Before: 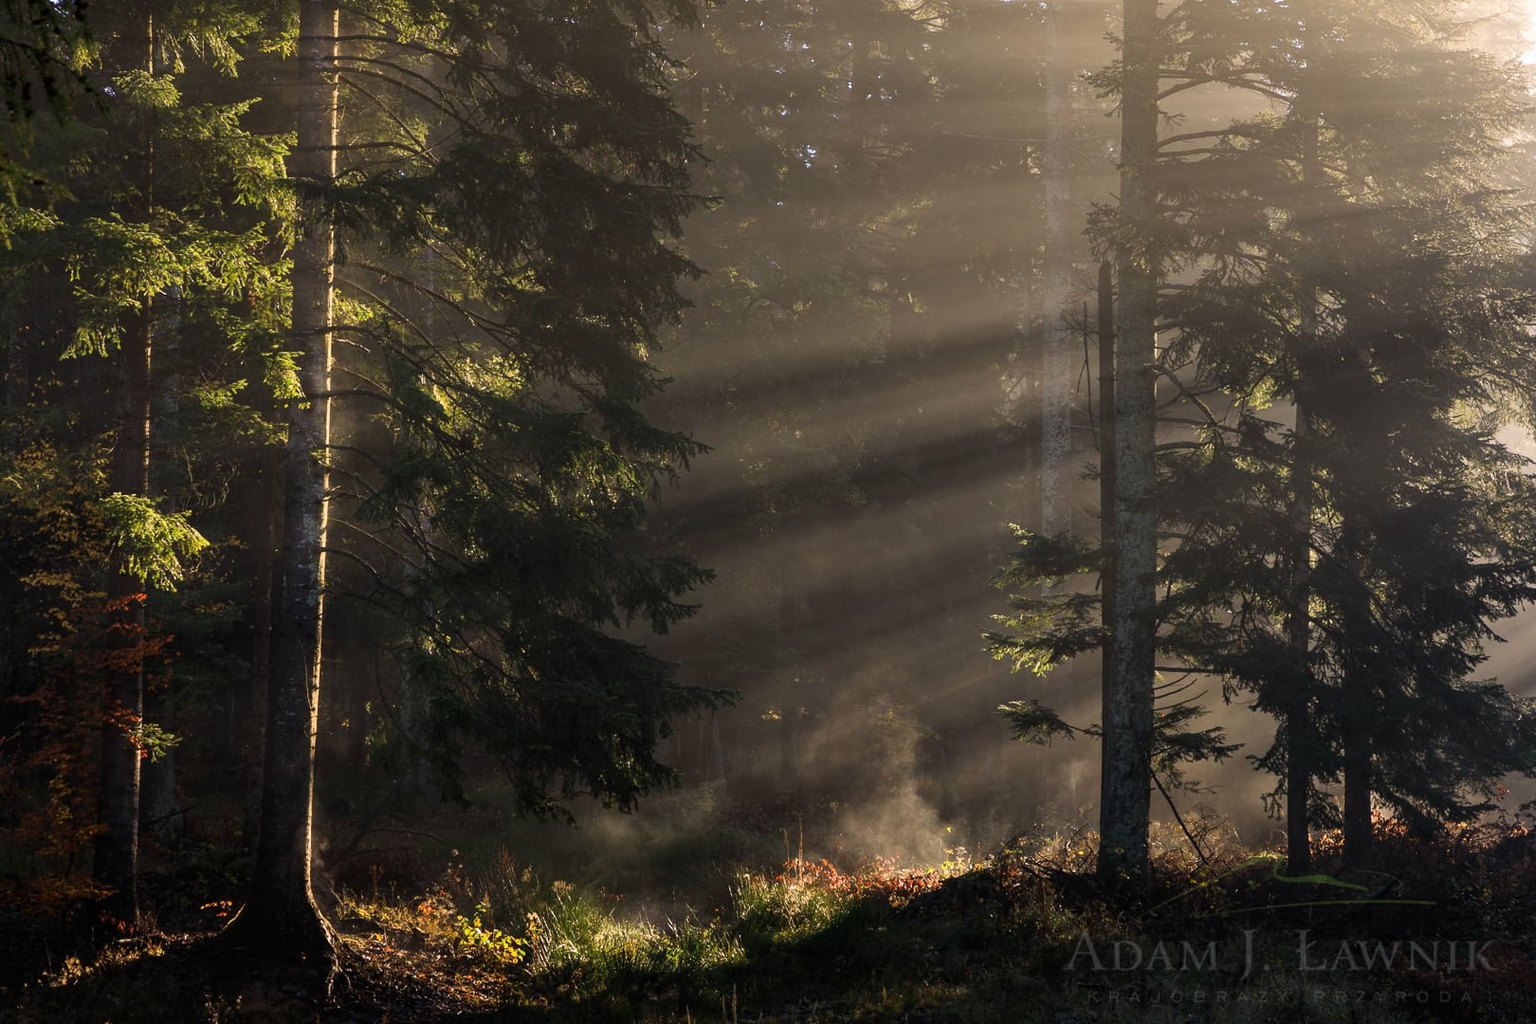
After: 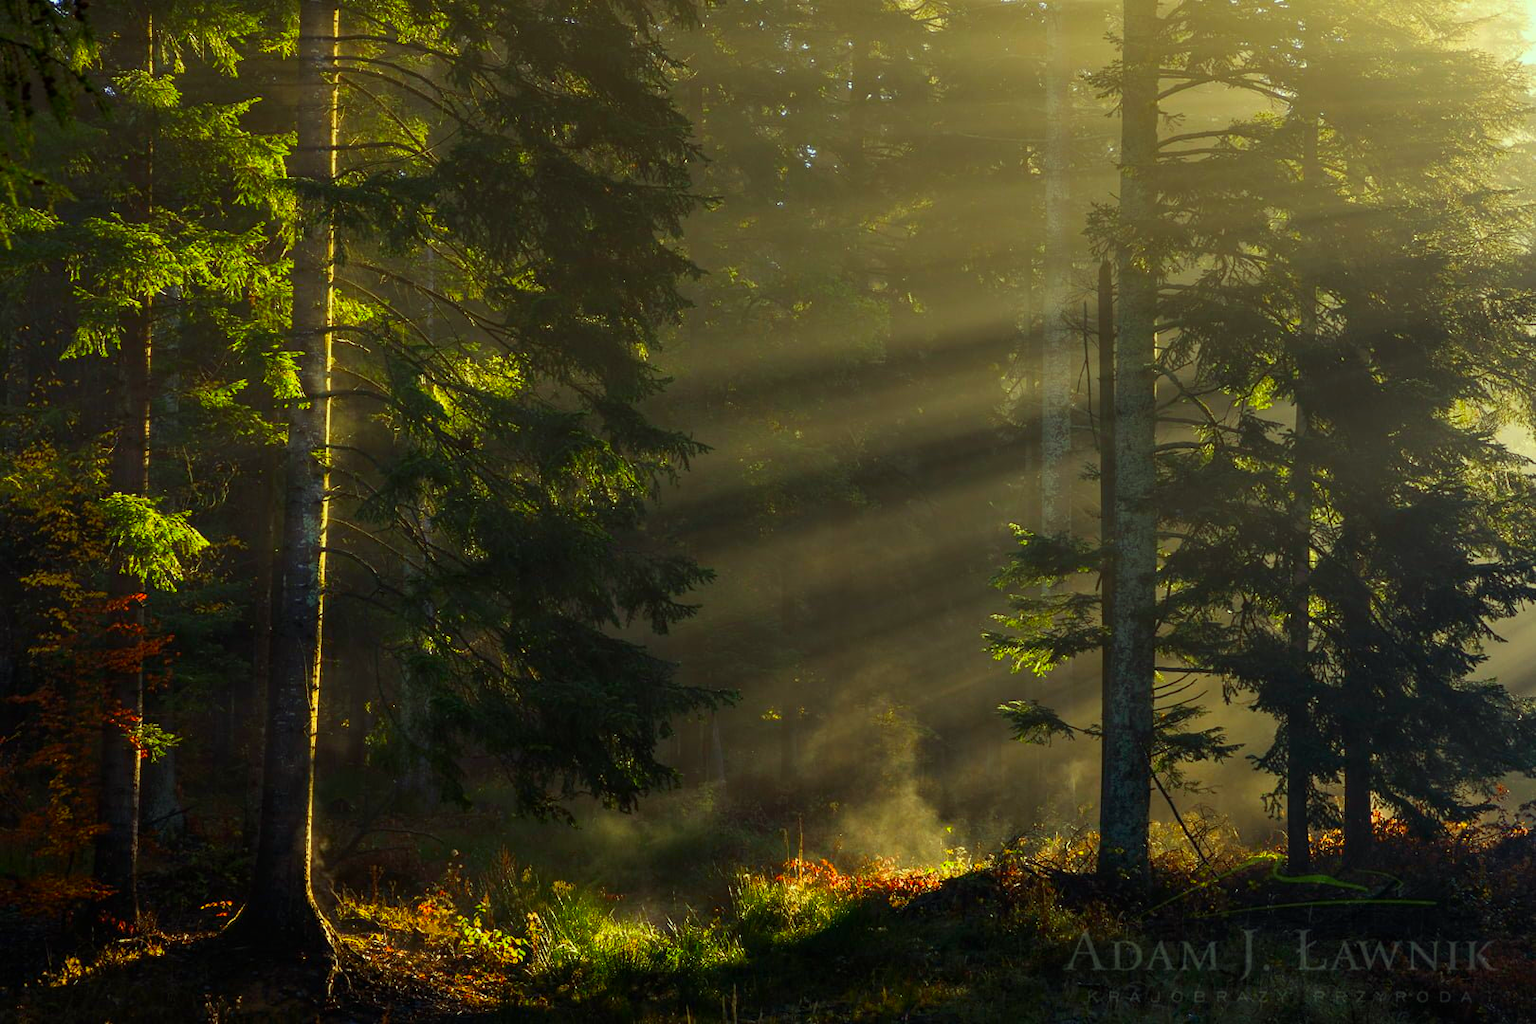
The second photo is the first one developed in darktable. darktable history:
color correction: highlights a* -11.1, highlights b* 9.94, saturation 1.71
